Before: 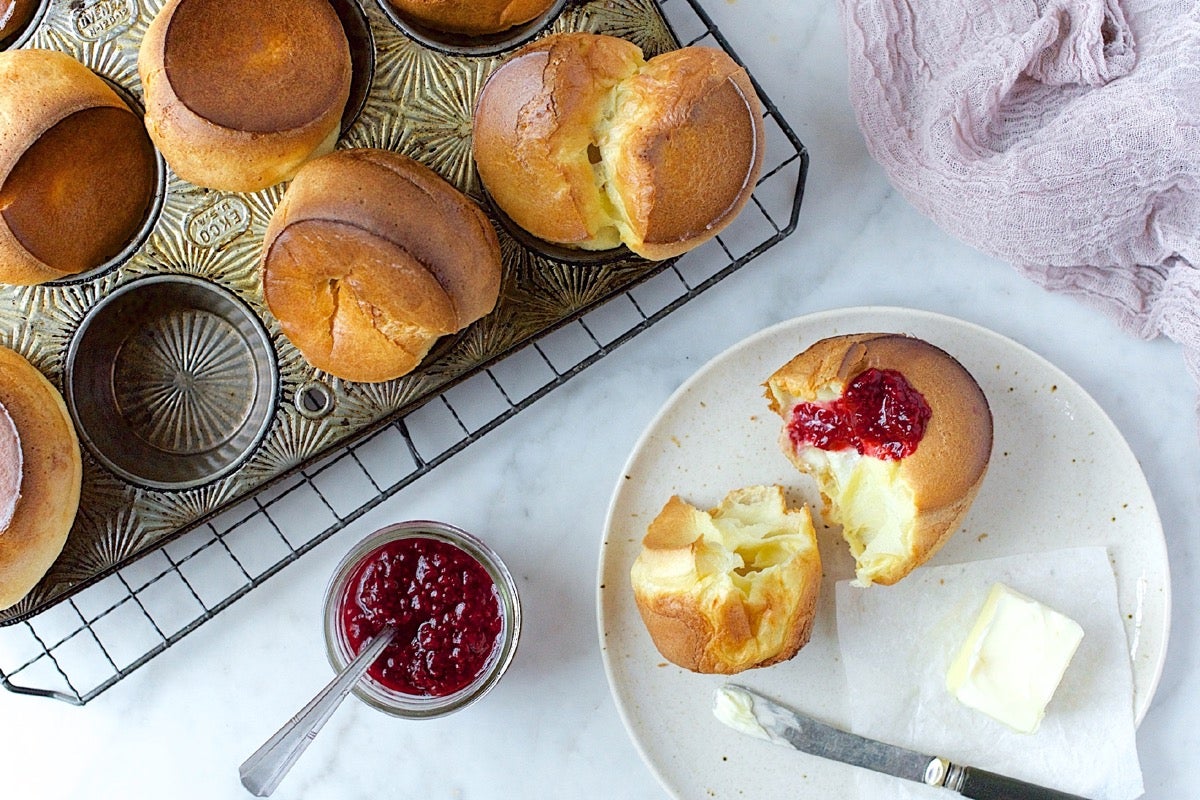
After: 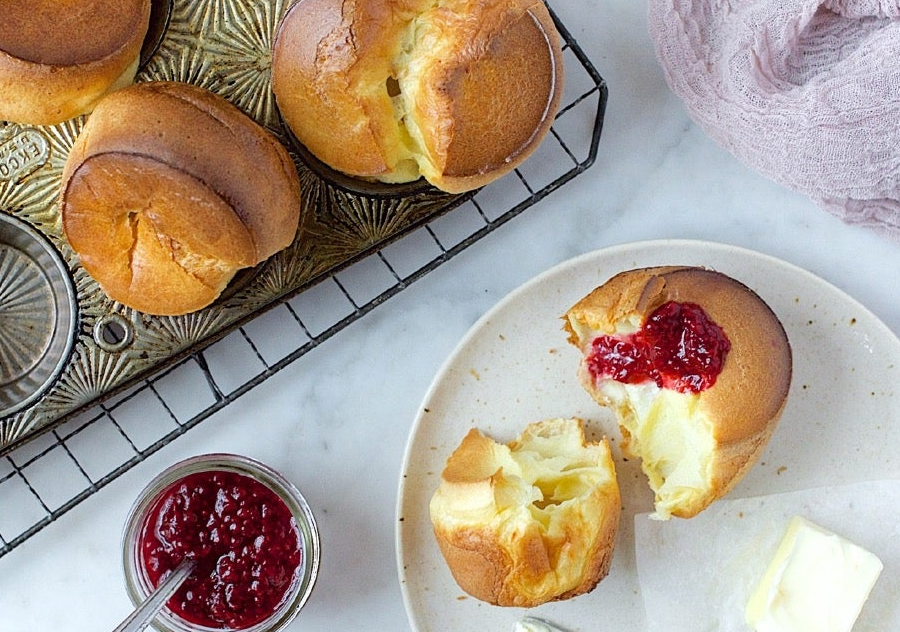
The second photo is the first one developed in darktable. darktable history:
crop: left 16.774%, top 8.468%, right 8.219%, bottom 12.457%
